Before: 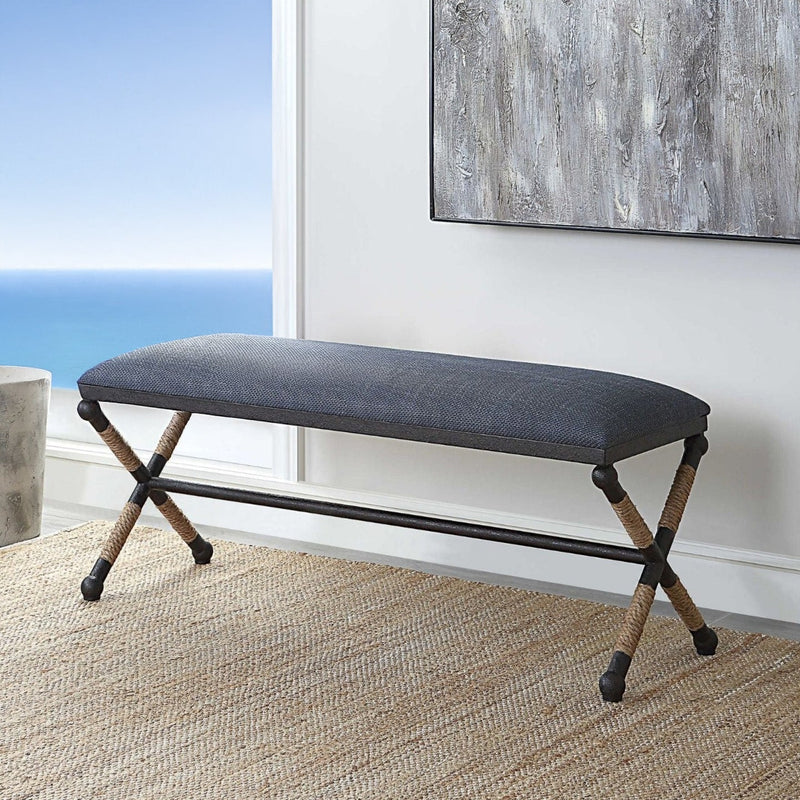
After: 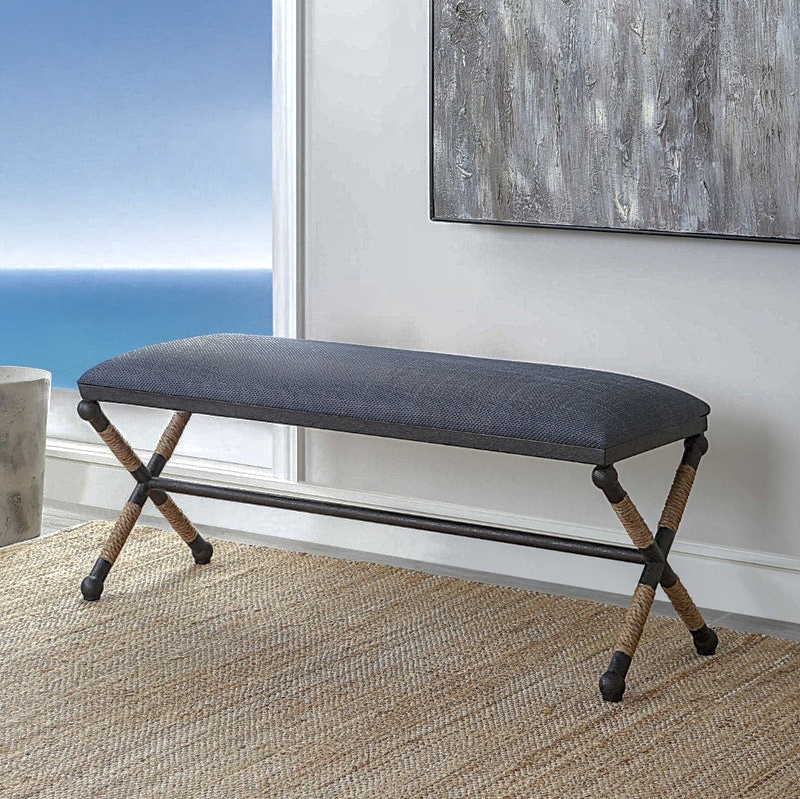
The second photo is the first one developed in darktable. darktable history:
local contrast: detail 130%
shadows and highlights: shadows 40, highlights -60
crop: bottom 0.071%
